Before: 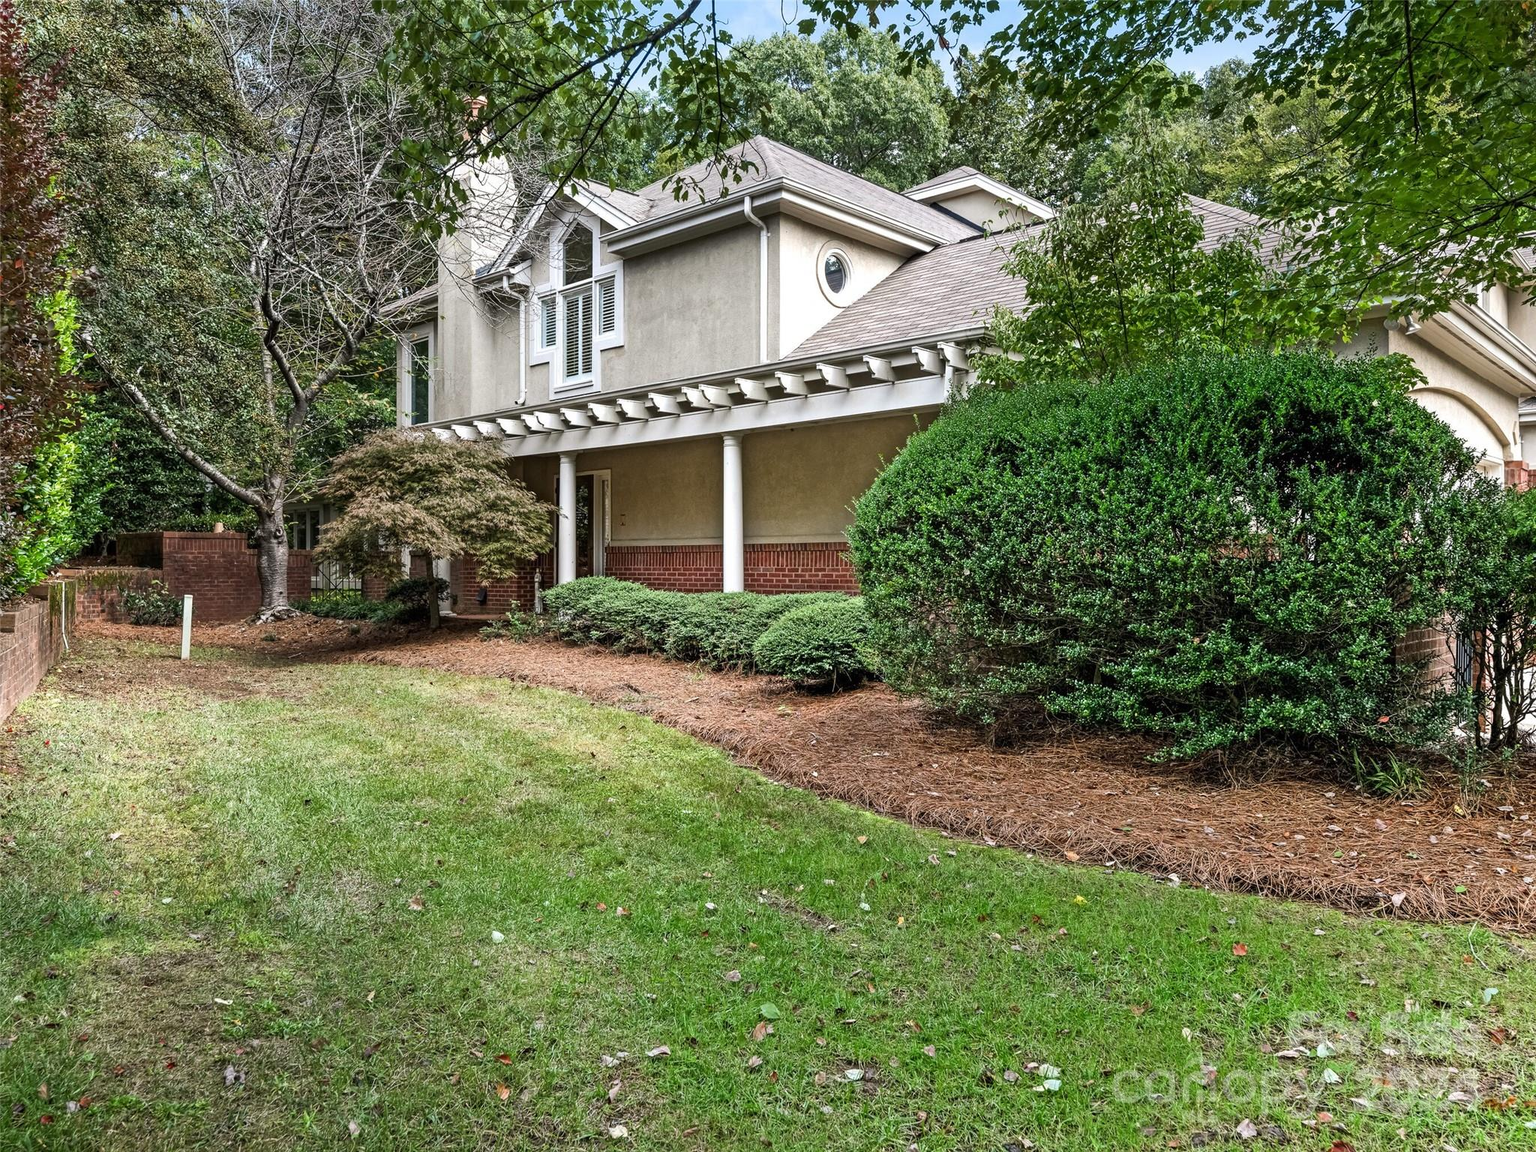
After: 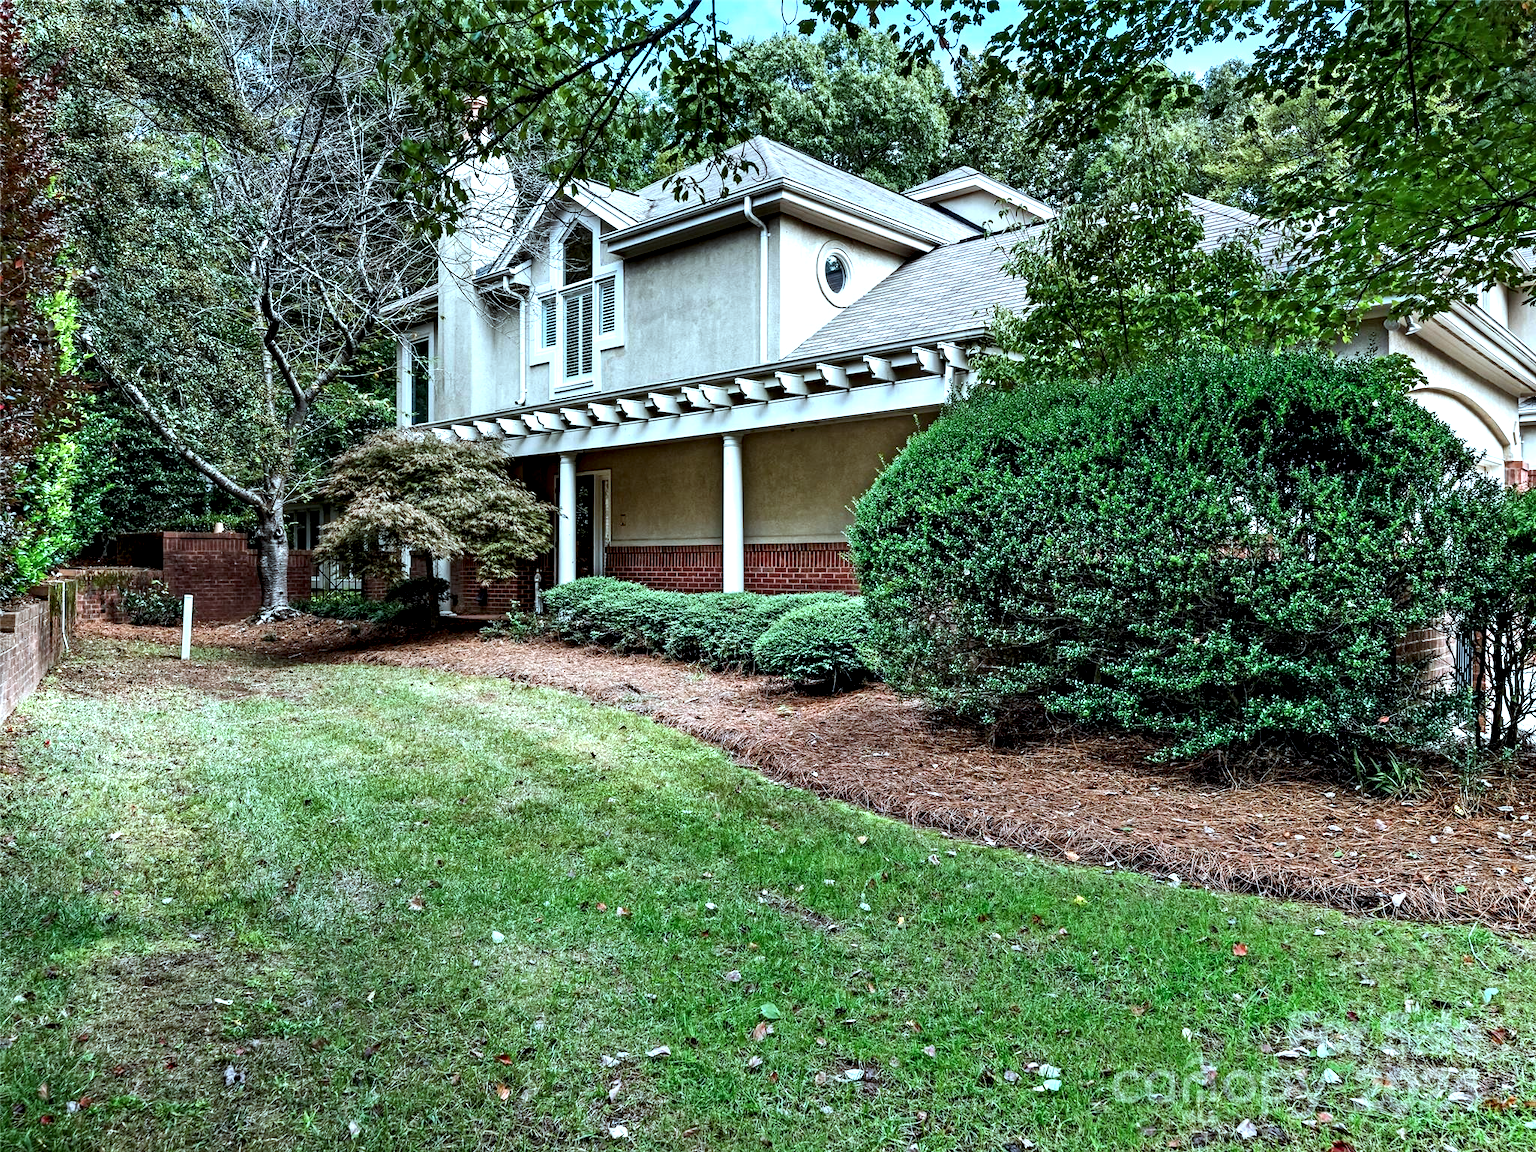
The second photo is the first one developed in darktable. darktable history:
contrast equalizer: y [[0.6 ×6], [0.55 ×6], [0 ×6], [0 ×6], [0 ×6]]
color correction: highlights a* -12.05, highlights b* -15.38
